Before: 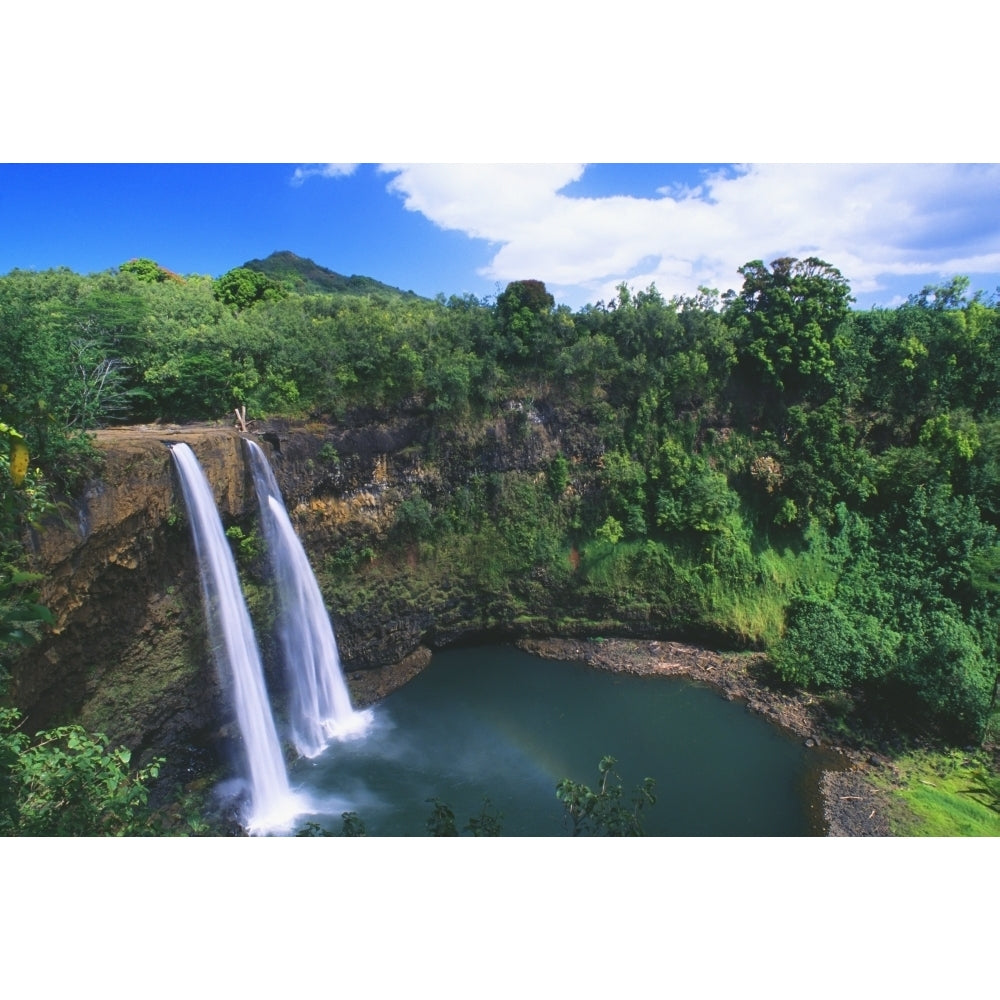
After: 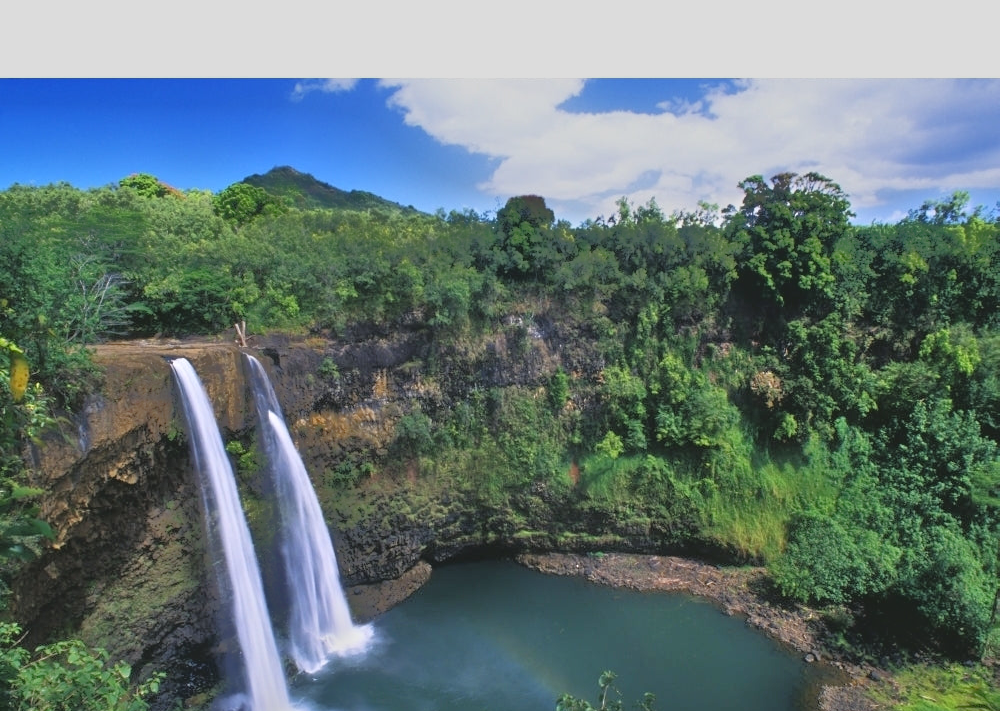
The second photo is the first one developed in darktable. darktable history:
crop and rotate: top 8.597%, bottom 20.256%
tone equalizer: -7 EV -0.642 EV, -6 EV 1.01 EV, -5 EV -0.447 EV, -4 EV 0.455 EV, -3 EV 0.43 EV, -2 EV 0.174 EV, -1 EV -0.149 EV, +0 EV -0.393 EV
